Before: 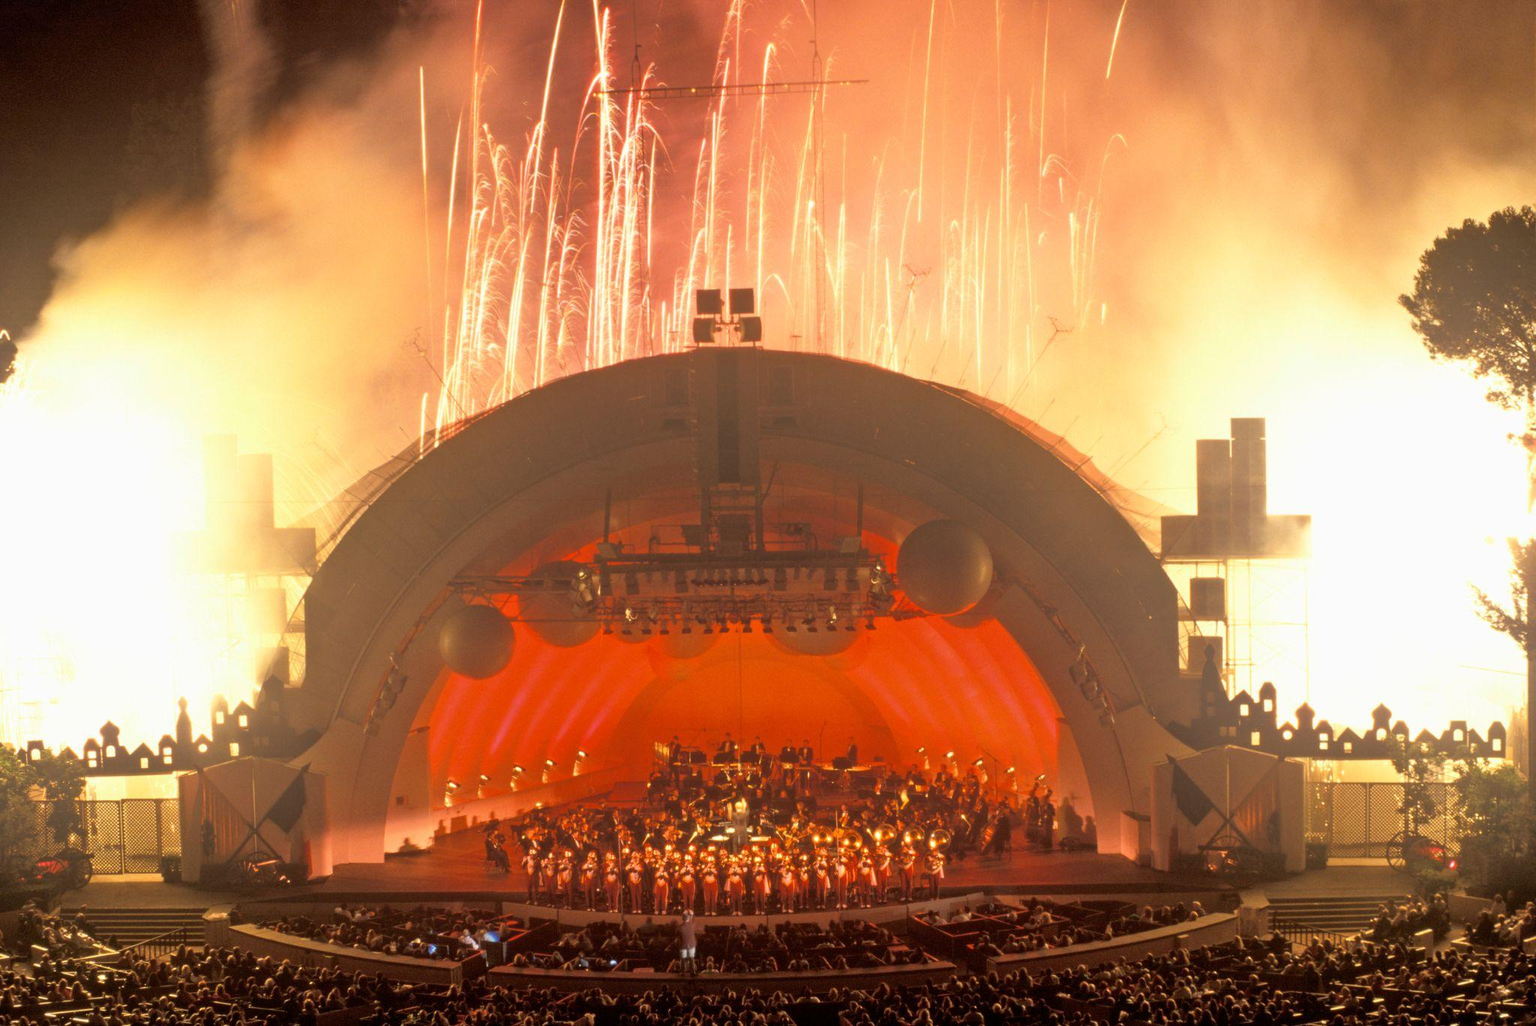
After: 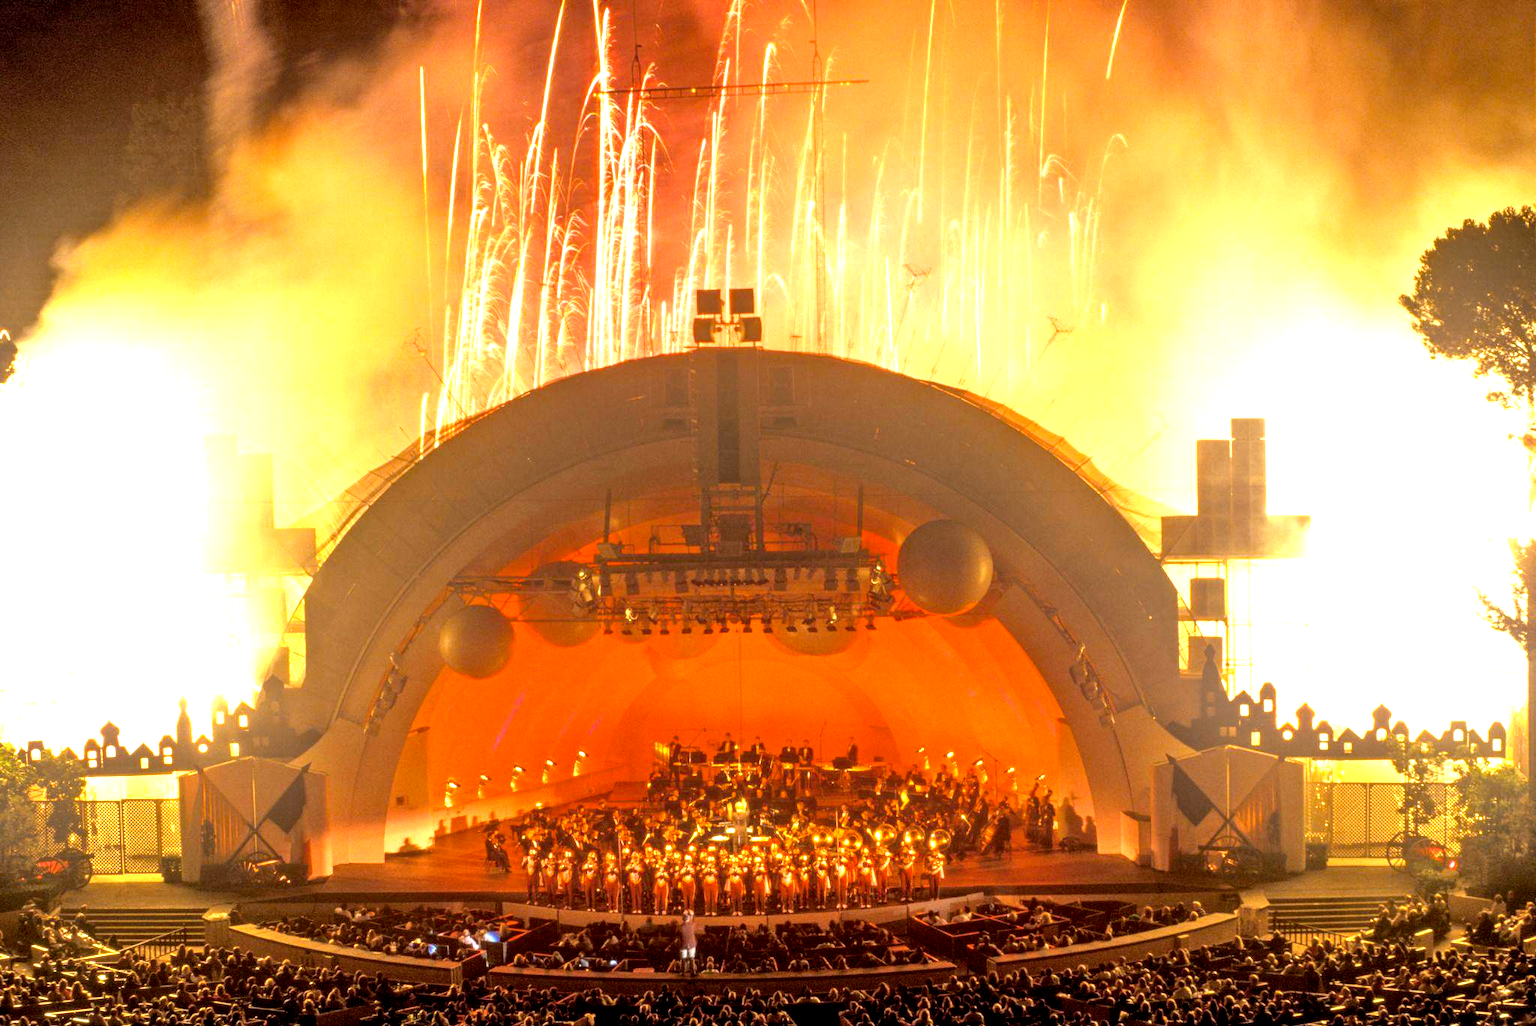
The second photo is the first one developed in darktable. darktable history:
local contrast: highlights 63%, shadows 54%, detail 168%, midtone range 0.519
exposure: black level correction 0, exposure 0.301 EV, compensate exposure bias true, compensate highlight preservation false
color balance rgb: perceptual saturation grading › global saturation 30.878%, perceptual brilliance grading › global brilliance 10.953%, contrast -10.162%
contrast brightness saturation: contrast 0.052, brightness 0.064, saturation 0.006
